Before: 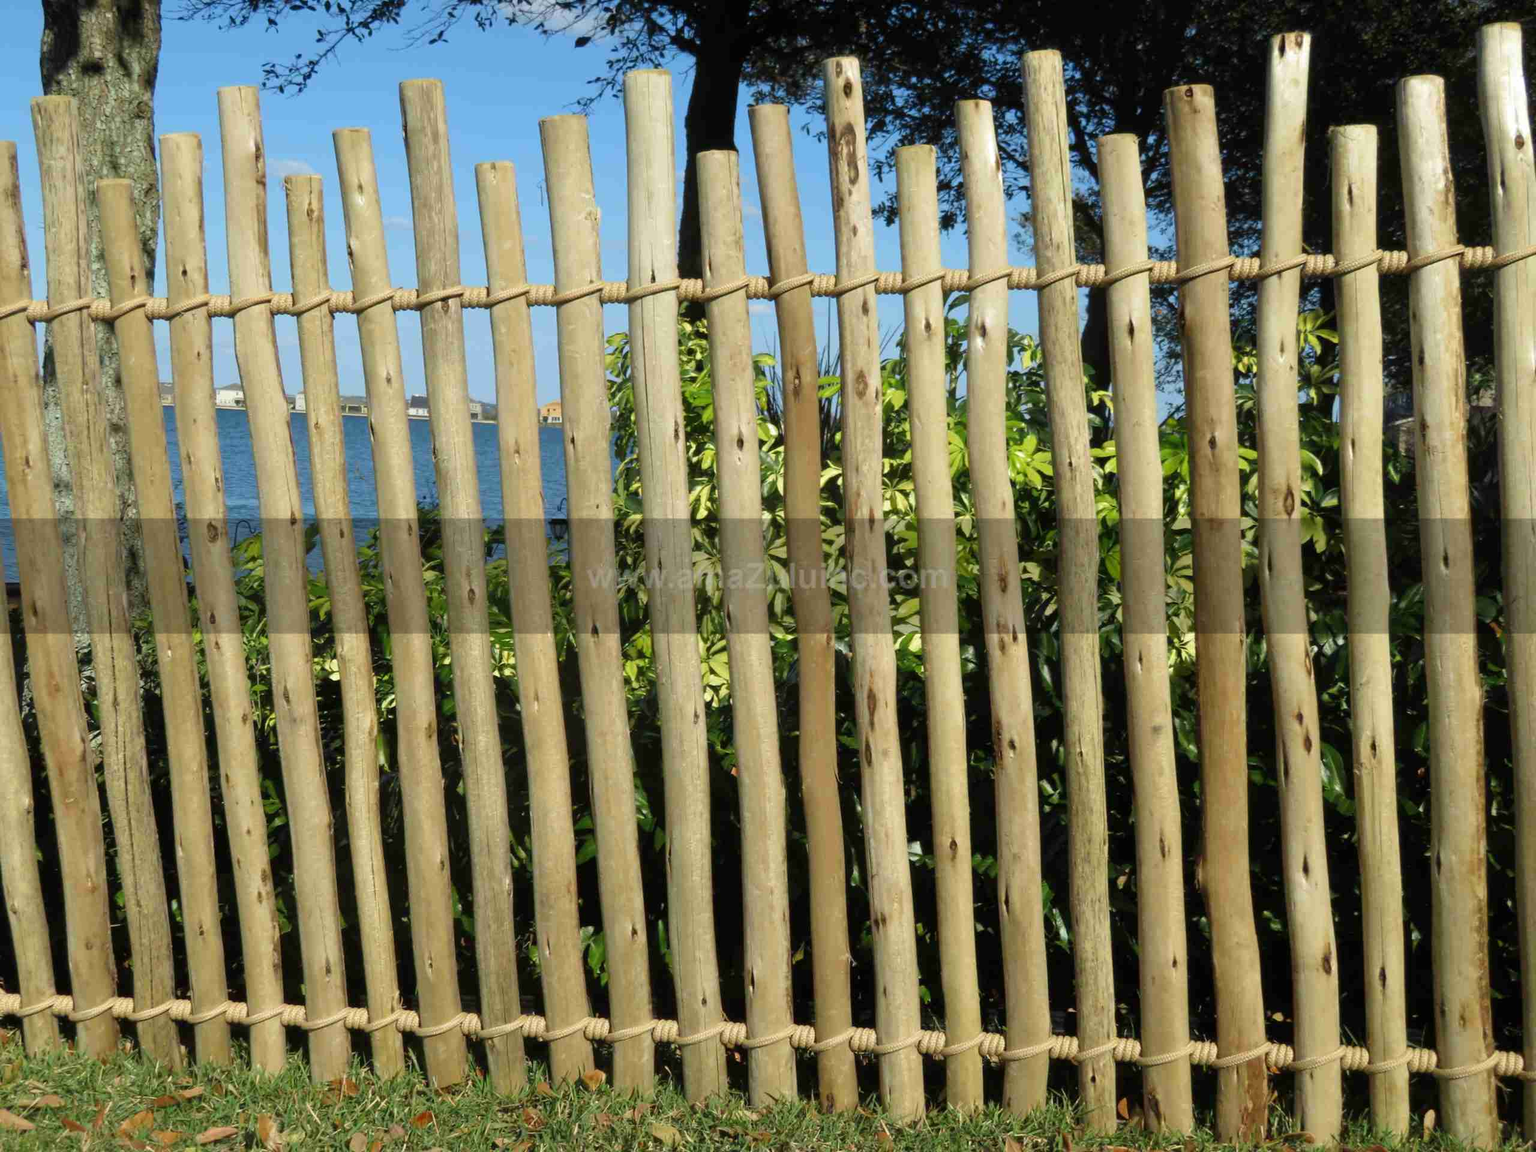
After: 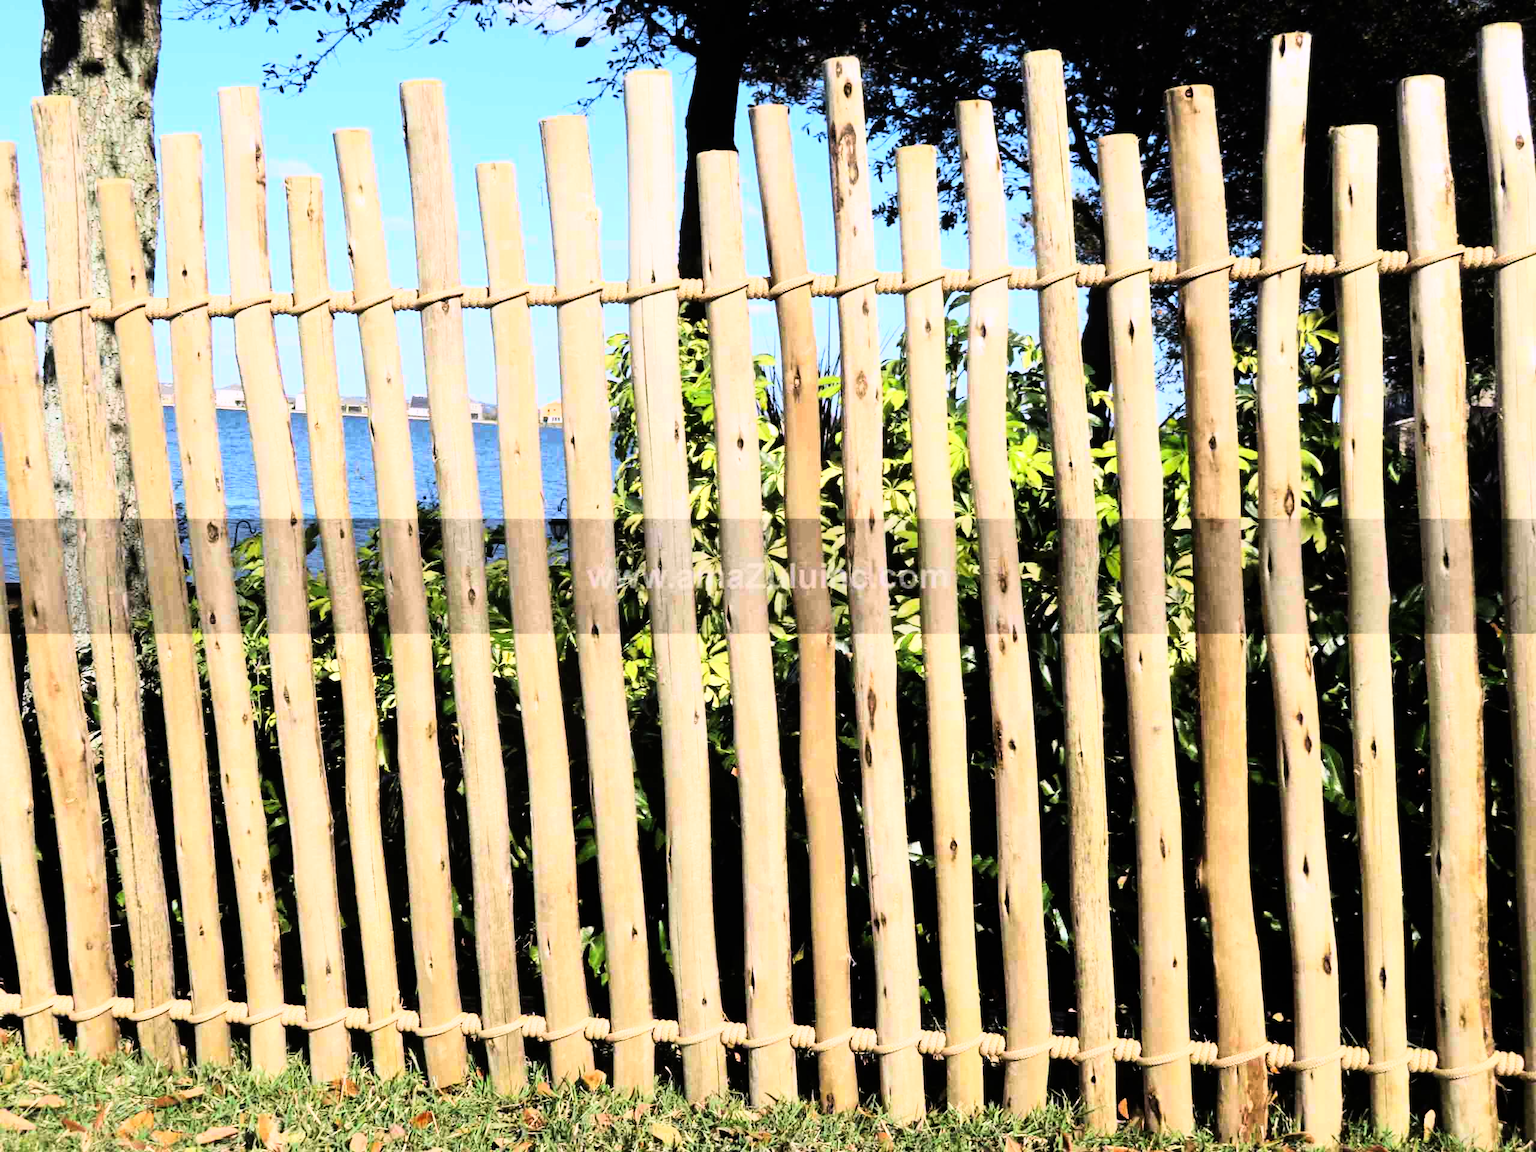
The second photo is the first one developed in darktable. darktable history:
white balance: red 1.066, blue 1.119
rgb curve: curves: ch0 [(0, 0) (0.21, 0.15) (0.24, 0.21) (0.5, 0.75) (0.75, 0.96) (0.89, 0.99) (1, 1)]; ch1 [(0, 0.02) (0.21, 0.13) (0.25, 0.2) (0.5, 0.67) (0.75, 0.9) (0.89, 0.97) (1, 1)]; ch2 [(0, 0.02) (0.21, 0.13) (0.25, 0.2) (0.5, 0.67) (0.75, 0.9) (0.89, 0.97) (1, 1)], compensate middle gray true
